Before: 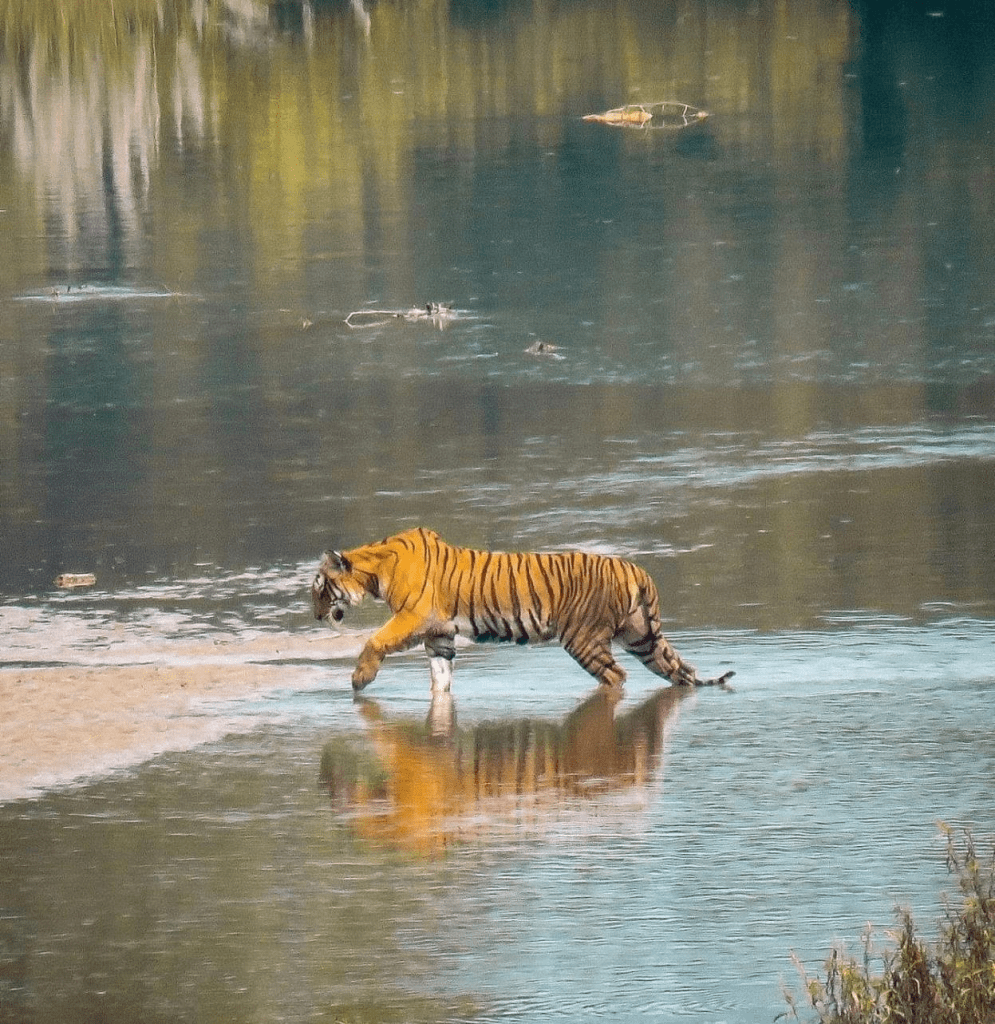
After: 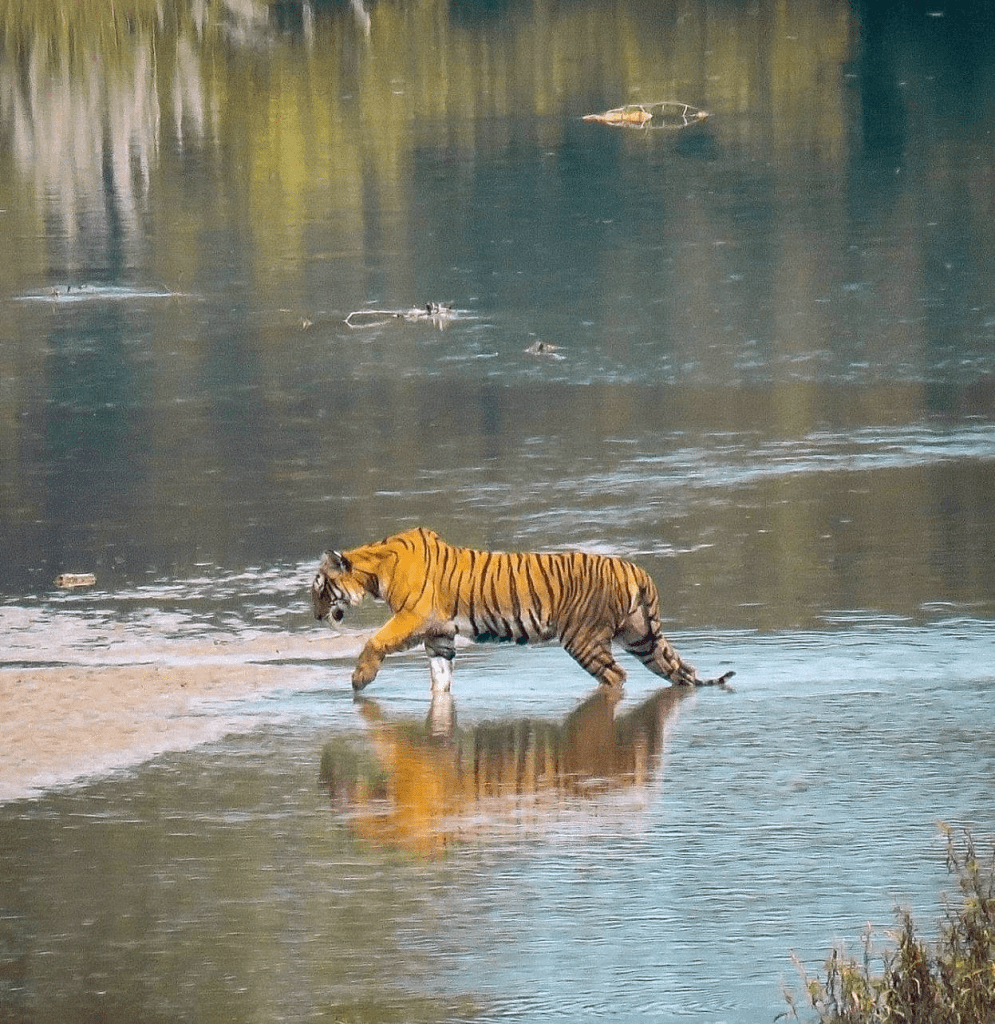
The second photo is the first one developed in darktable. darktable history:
sharpen: amount 0.2
white balance: red 0.983, blue 1.036
